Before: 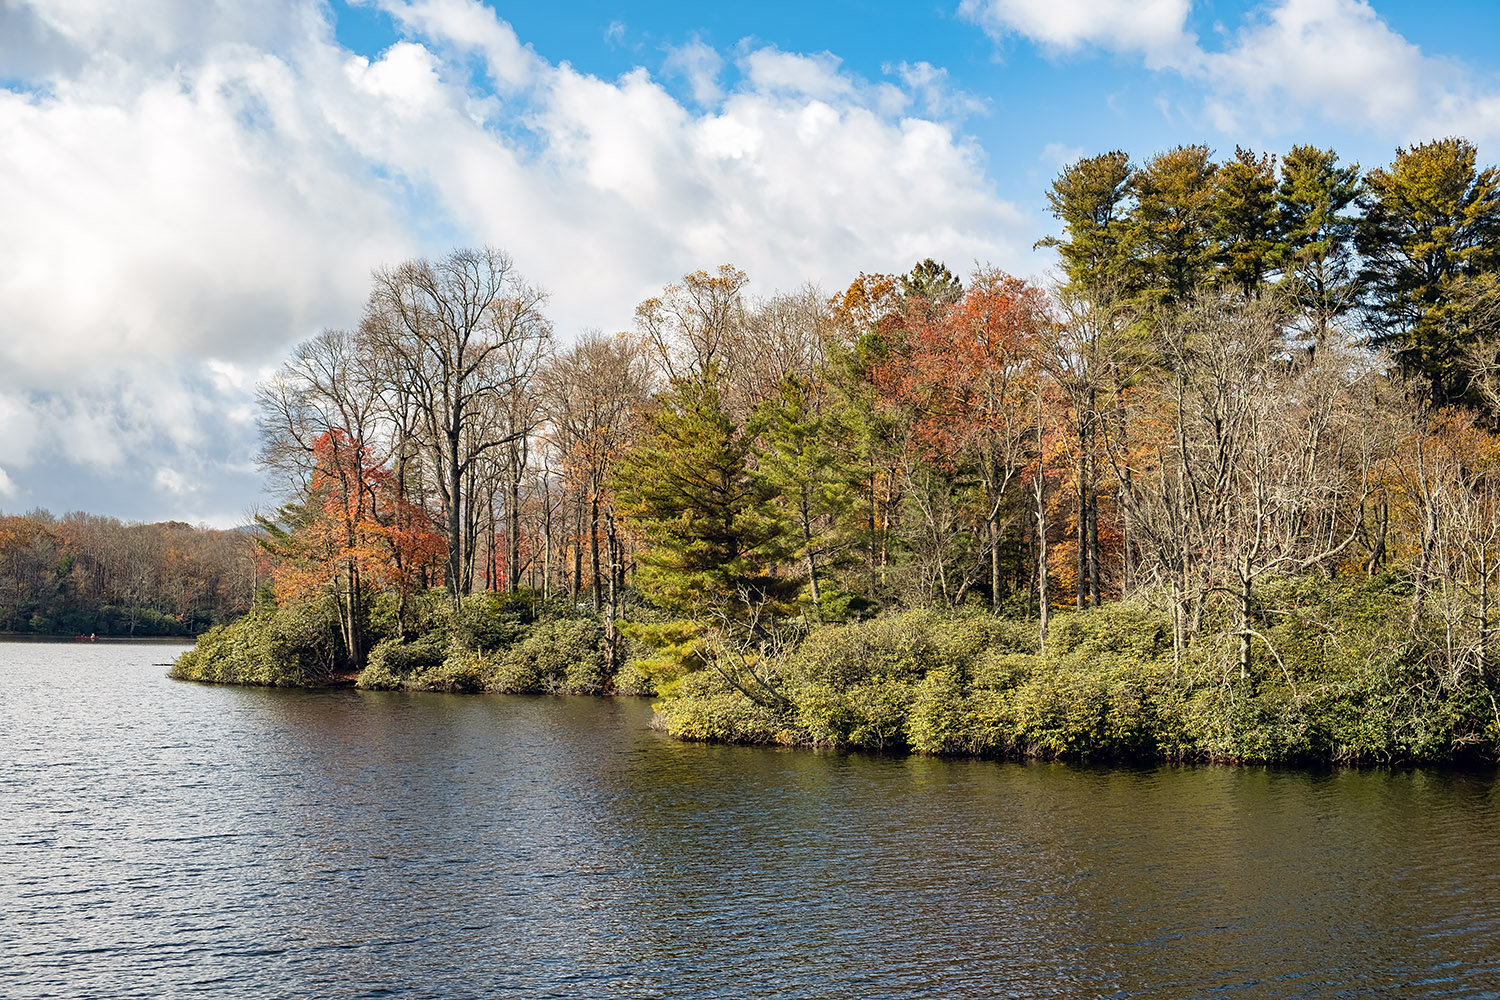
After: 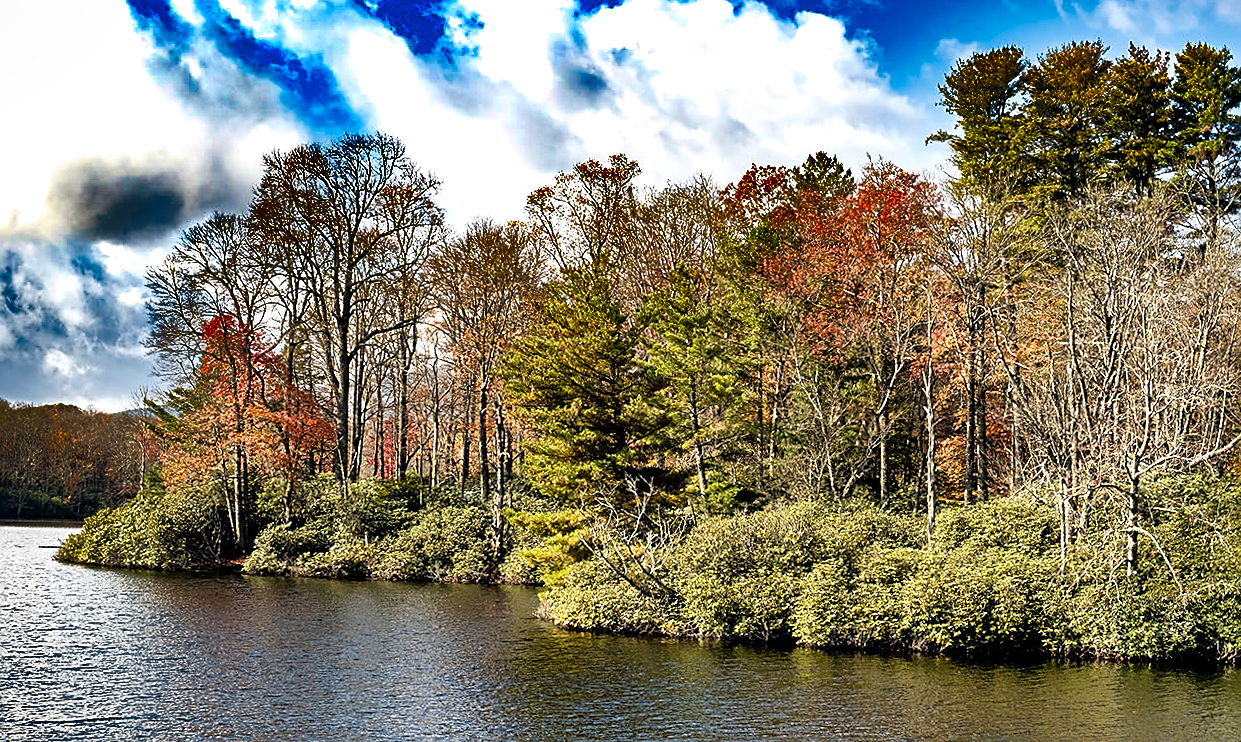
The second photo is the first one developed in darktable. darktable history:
shadows and highlights: radius 123.98, shadows 100, white point adjustment -3, highlights -100, highlights color adjustment 89.84%, soften with gaussian
rotate and perspective: rotation 0.8°, automatic cropping off
filmic rgb: white relative exposure 2.34 EV, hardness 6.59
crop: left 7.856%, top 11.836%, right 10.12%, bottom 15.387%
levels: levels [0, 0.476, 0.951]
sharpen: on, module defaults
contrast brightness saturation: contrast 0.04, saturation 0.16
